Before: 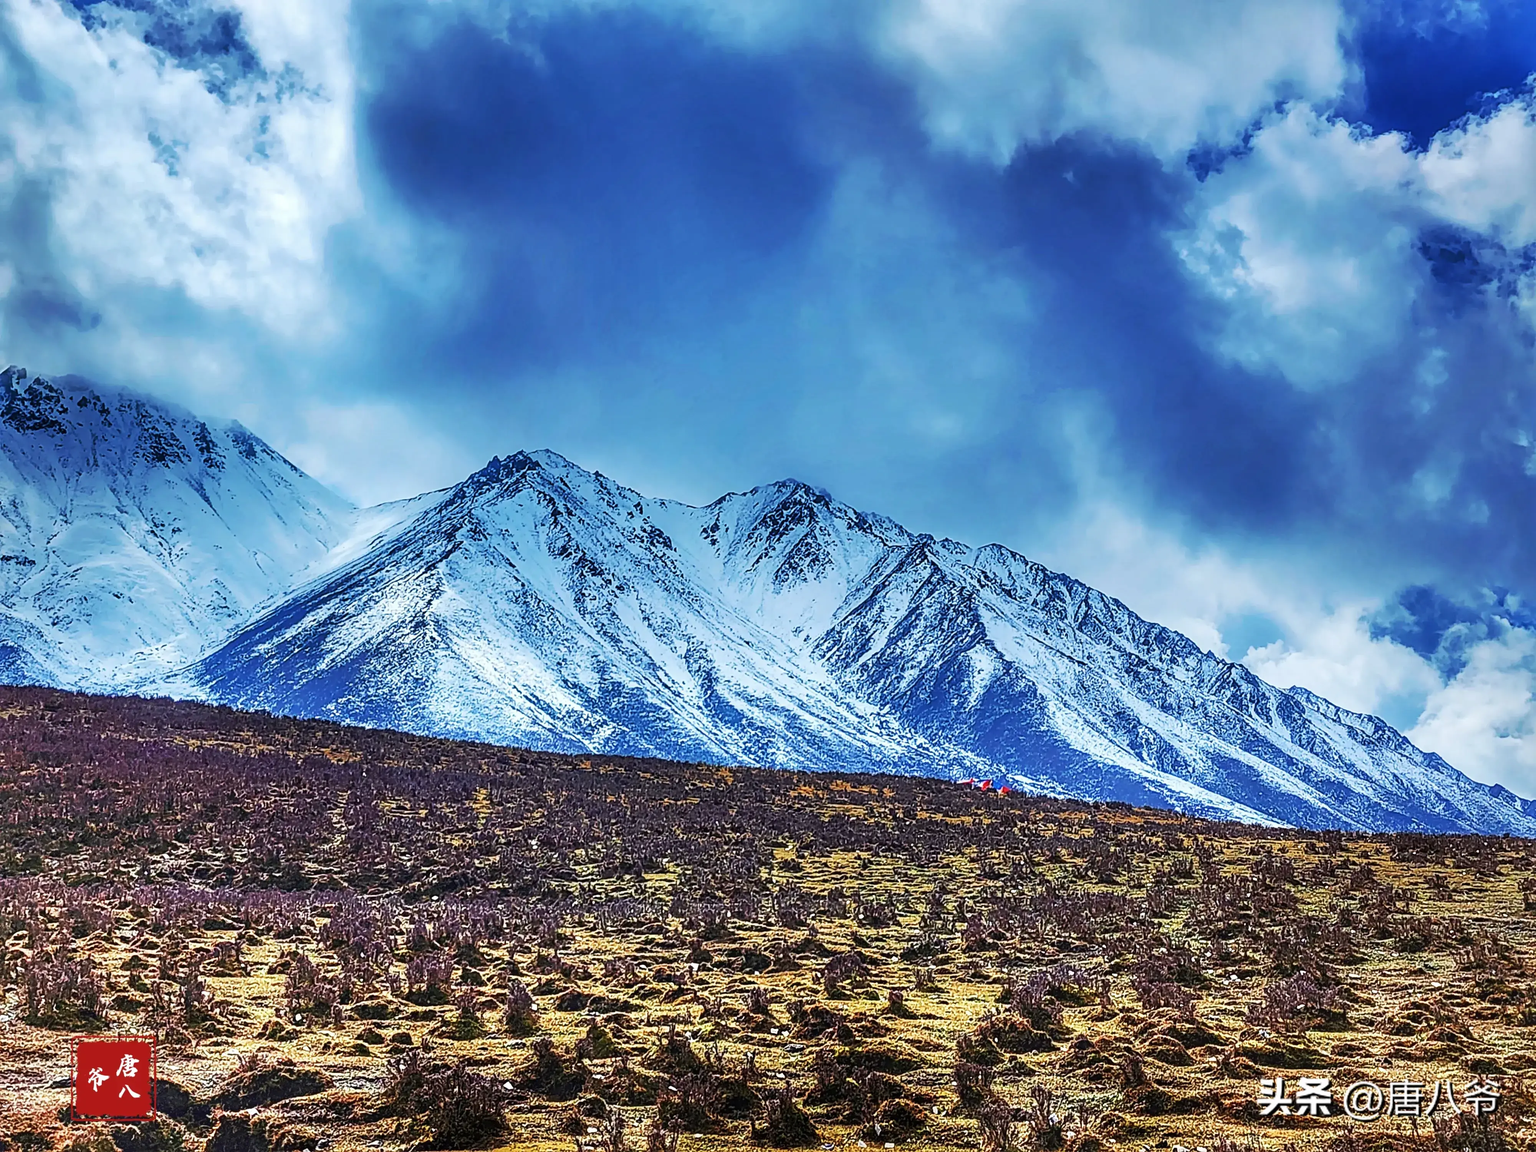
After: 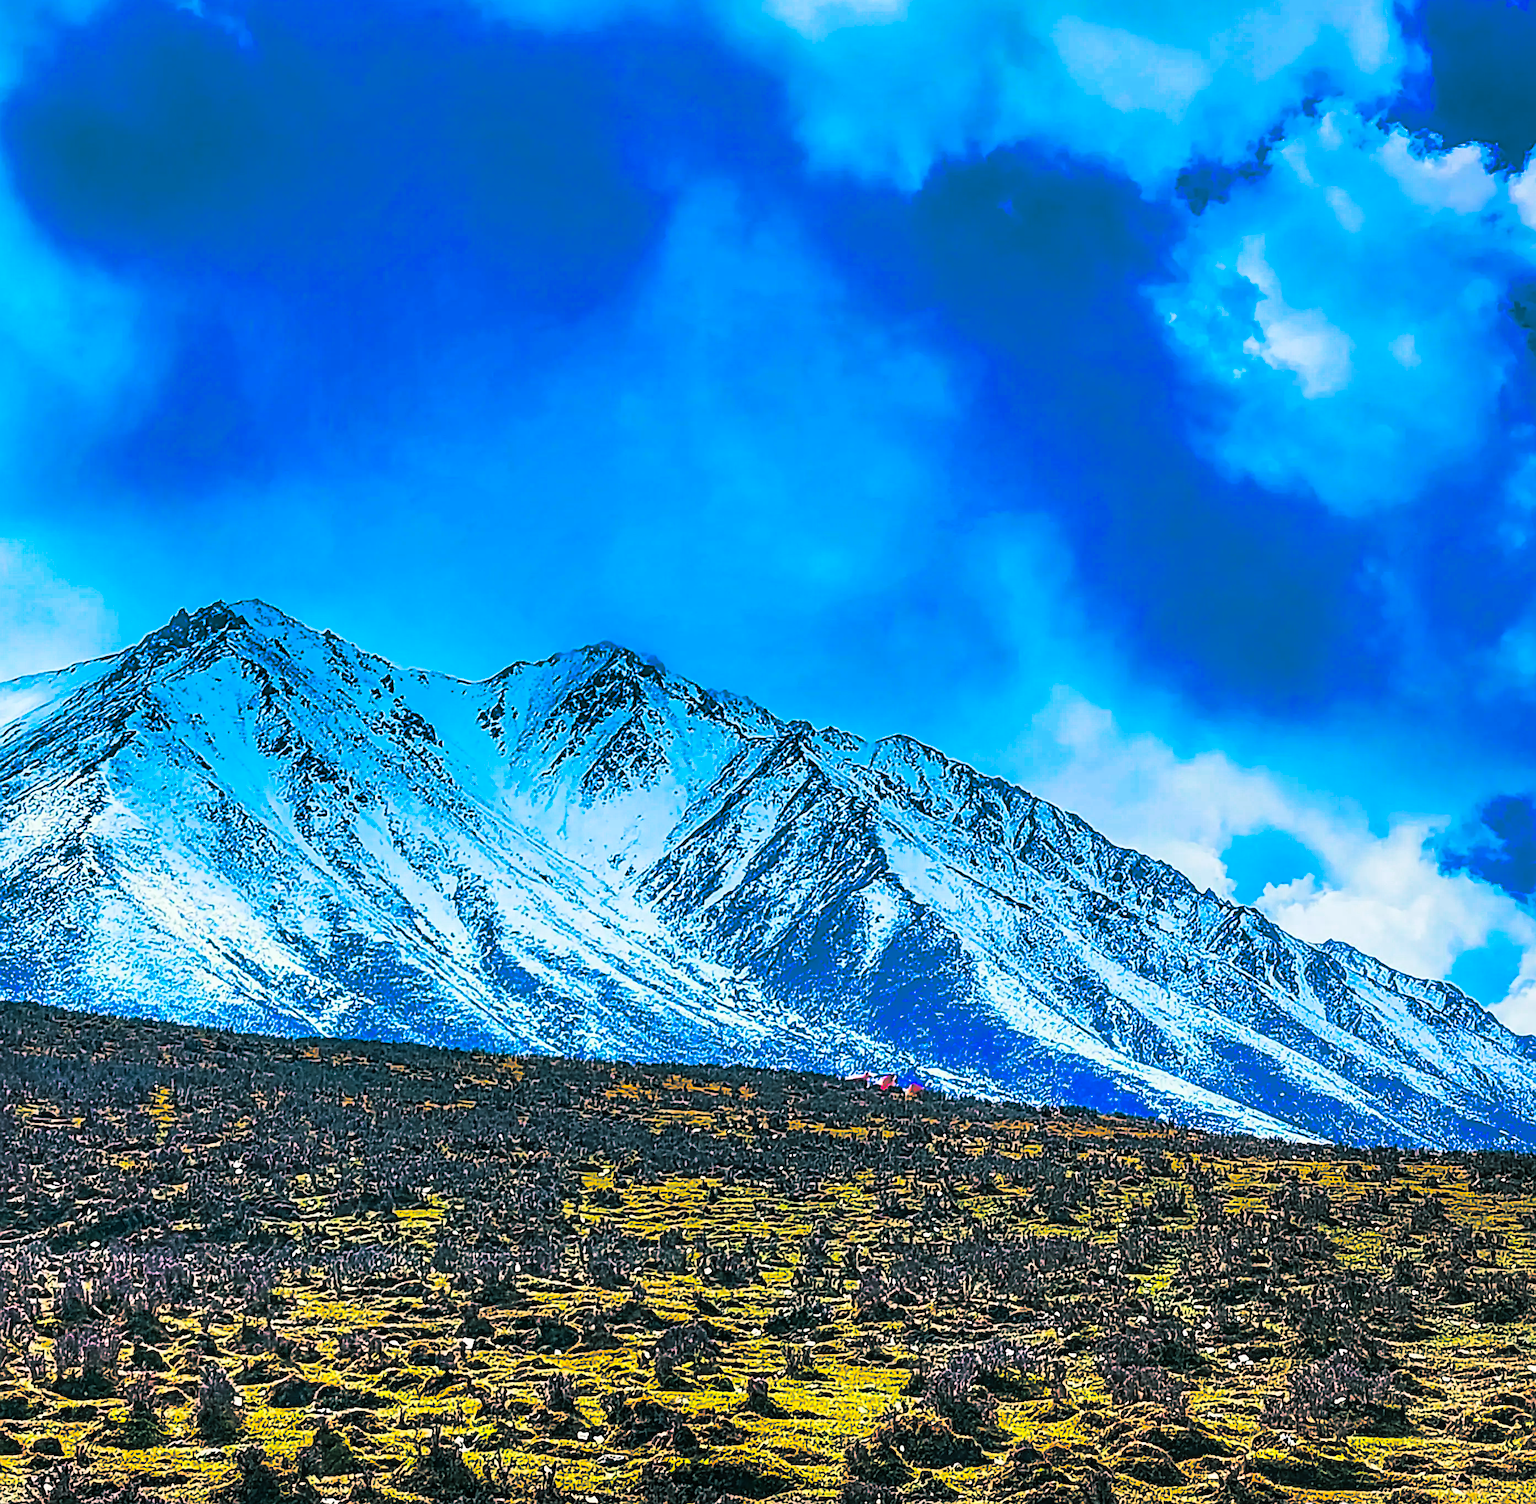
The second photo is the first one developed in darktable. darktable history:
sharpen: radius 1.559, amount 0.373, threshold 1.271
split-toning: shadows › hue 186.43°, highlights › hue 49.29°, compress 30.29%
color balance rgb: linear chroma grading › global chroma 42%, perceptual saturation grading › global saturation 42%, global vibrance 33%
crop and rotate: left 24.034%, top 2.838%, right 6.406%, bottom 6.299%
